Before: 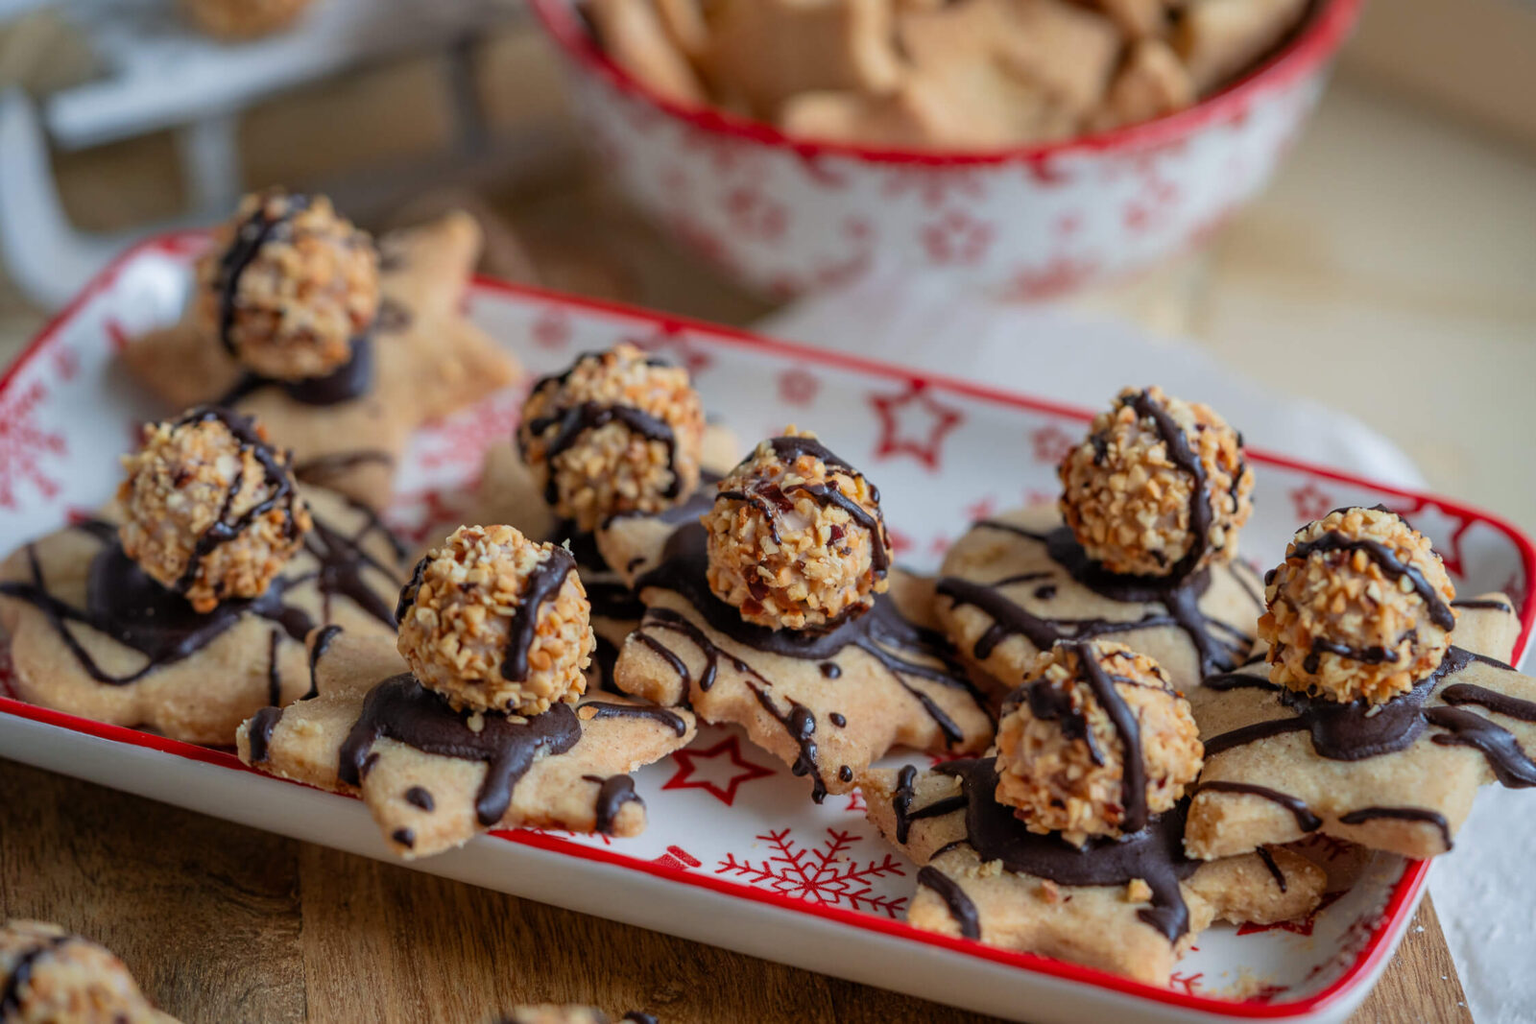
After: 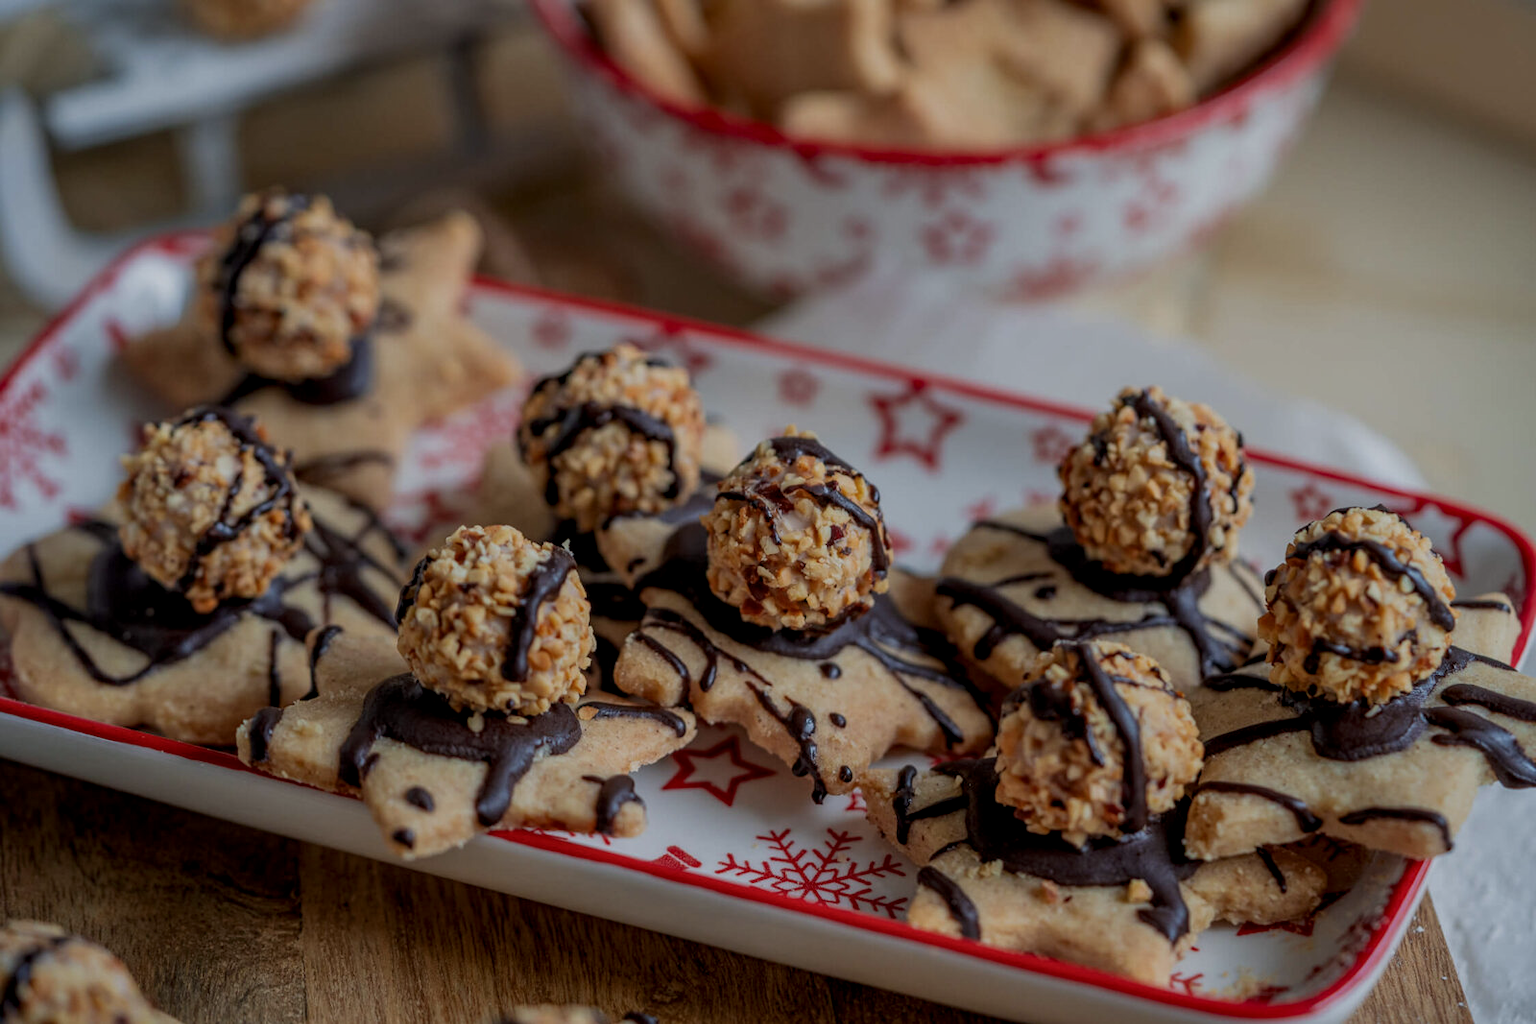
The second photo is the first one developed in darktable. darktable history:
local contrast: on, module defaults
exposure: black level correction 0, exposure -0.721 EV, compensate highlight preservation false
color calibration: illuminant same as pipeline (D50), adaptation none (bypass), gamut compression 1.72
